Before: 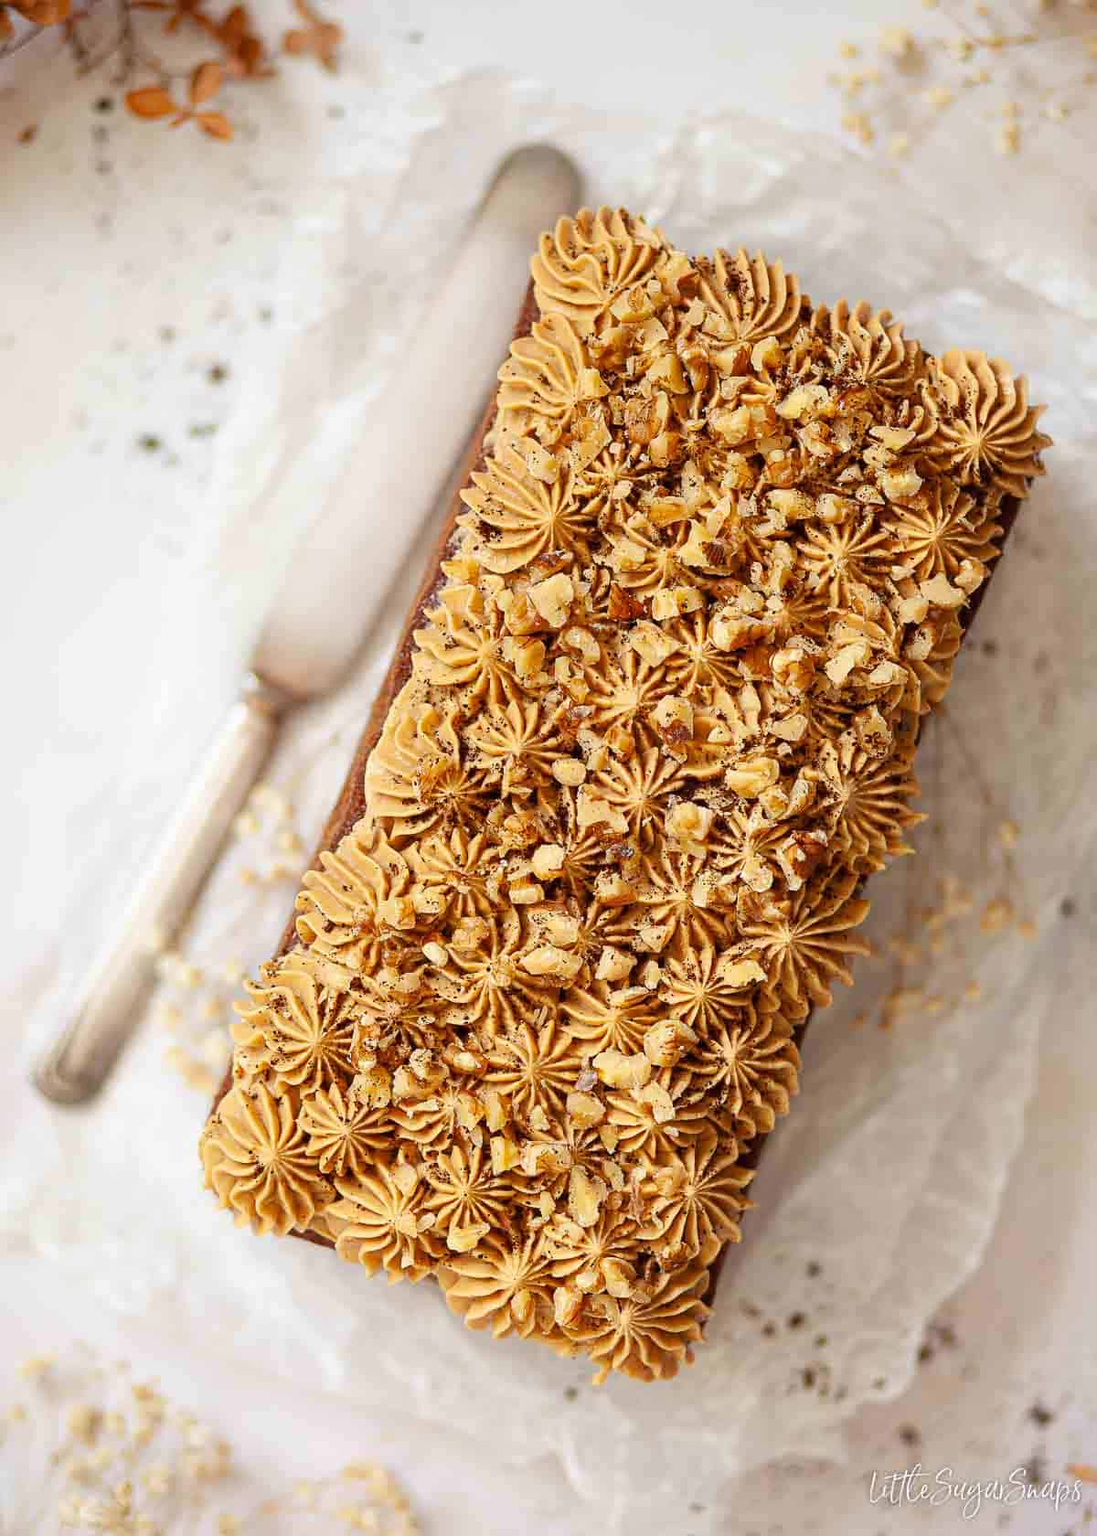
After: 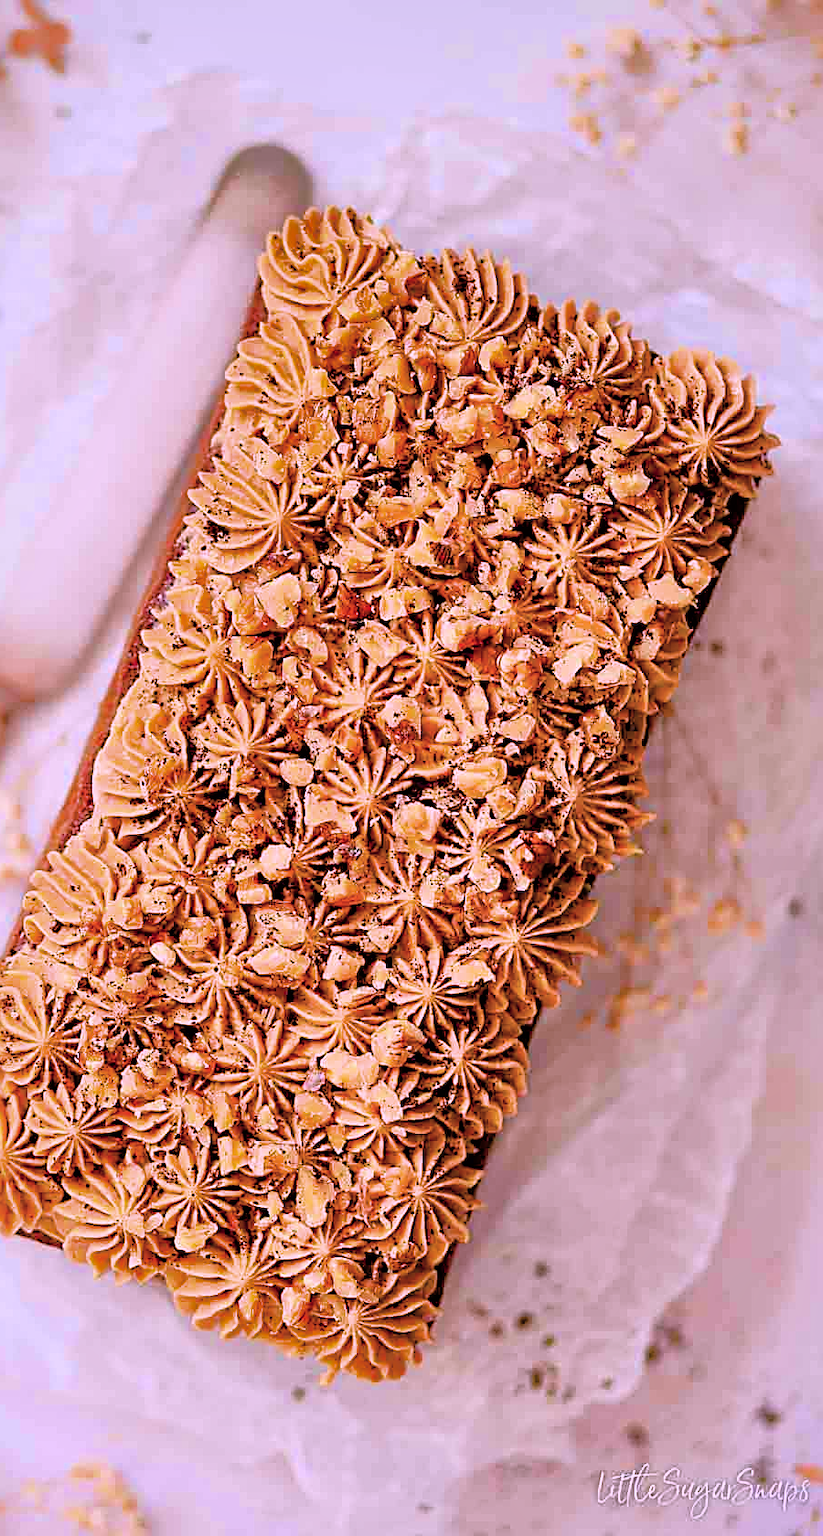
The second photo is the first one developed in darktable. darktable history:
crop and rotate: left 24.902%
exposure: black level correction 0.001, exposure 0.5 EV, compensate highlight preservation false
filmic rgb: black relative exposure -7.49 EV, white relative exposure 5 EV, hardness 3.34, contrast 1.297, color science v6 (2022)
color balance rgb: perceptual saturation grading › global saturation 25.544%, perceptual saturation grading › highlights -28.833%, perceptual saturation grading › shadows 33.974%, global vibrance 26.663%, contrast 7.047%
color correction: highlights a* 15.12, highlights b* -24.71
shadows and highlights: highlights -59.82
sharpen: radius 2.667, amount 0.656
